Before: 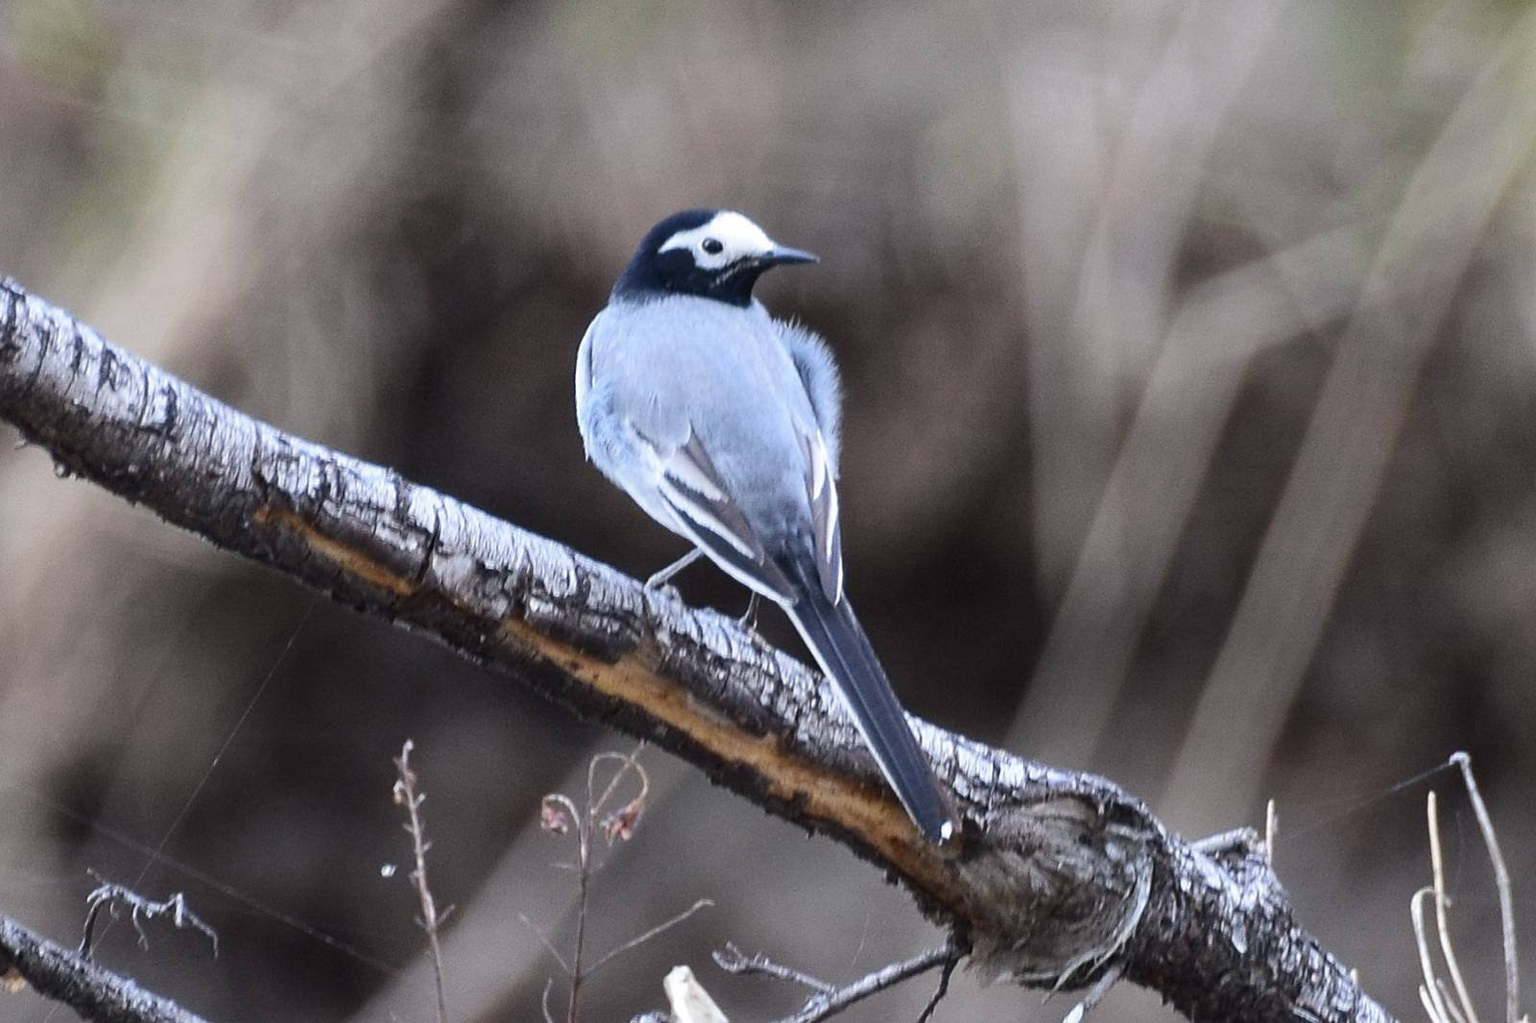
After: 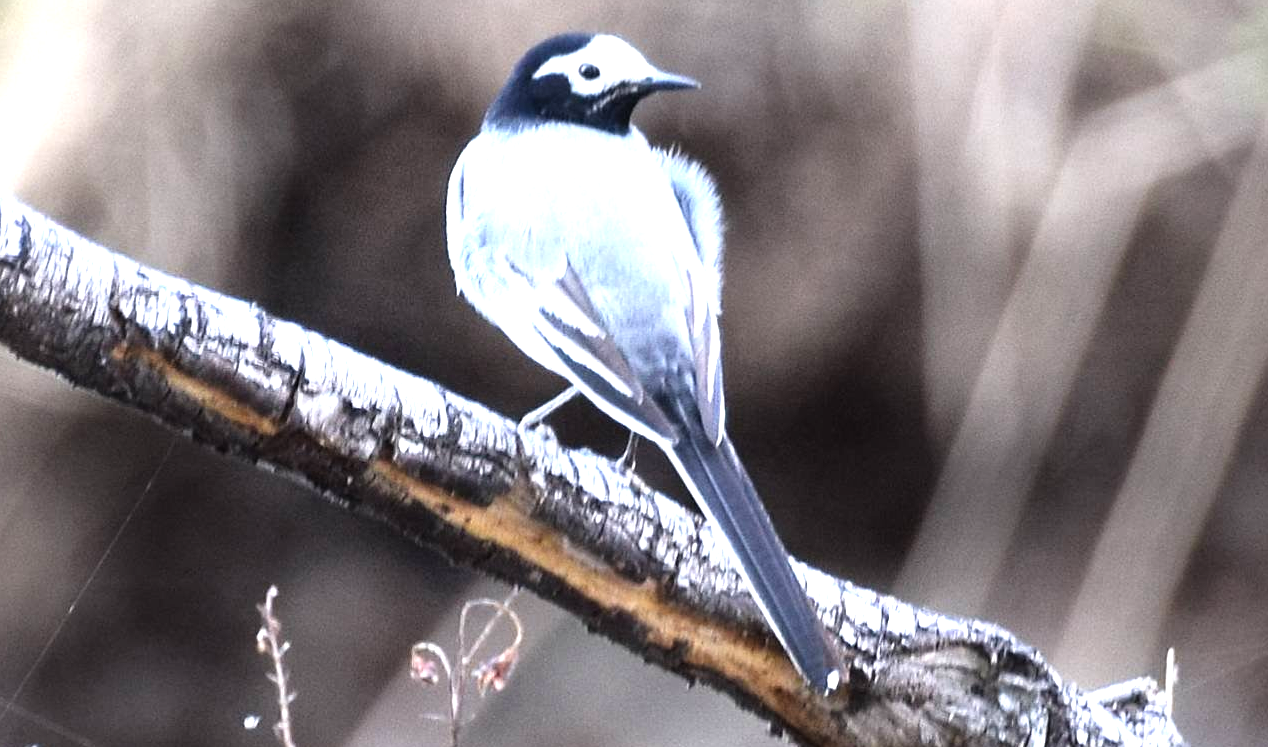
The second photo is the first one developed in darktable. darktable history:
crop: left 9.594%, top 17.394%, right 11.078%, bottom 12.408%
exposure: black level correction 0, exposure 0.499 EV, compensate exposure bias true, compensate highlight preservation false
base curve: preserve colors none
tone equalizer: -8 EV -0.731 EV, -7 EV -0.706 EV, -6 EV -0.604 EV, -5 EV -0.409 EV, -3 EV 0.372 EV, -2 EV 0.6 EV, -1 EV 0.678 EV, +0 EV 0.722 EV
